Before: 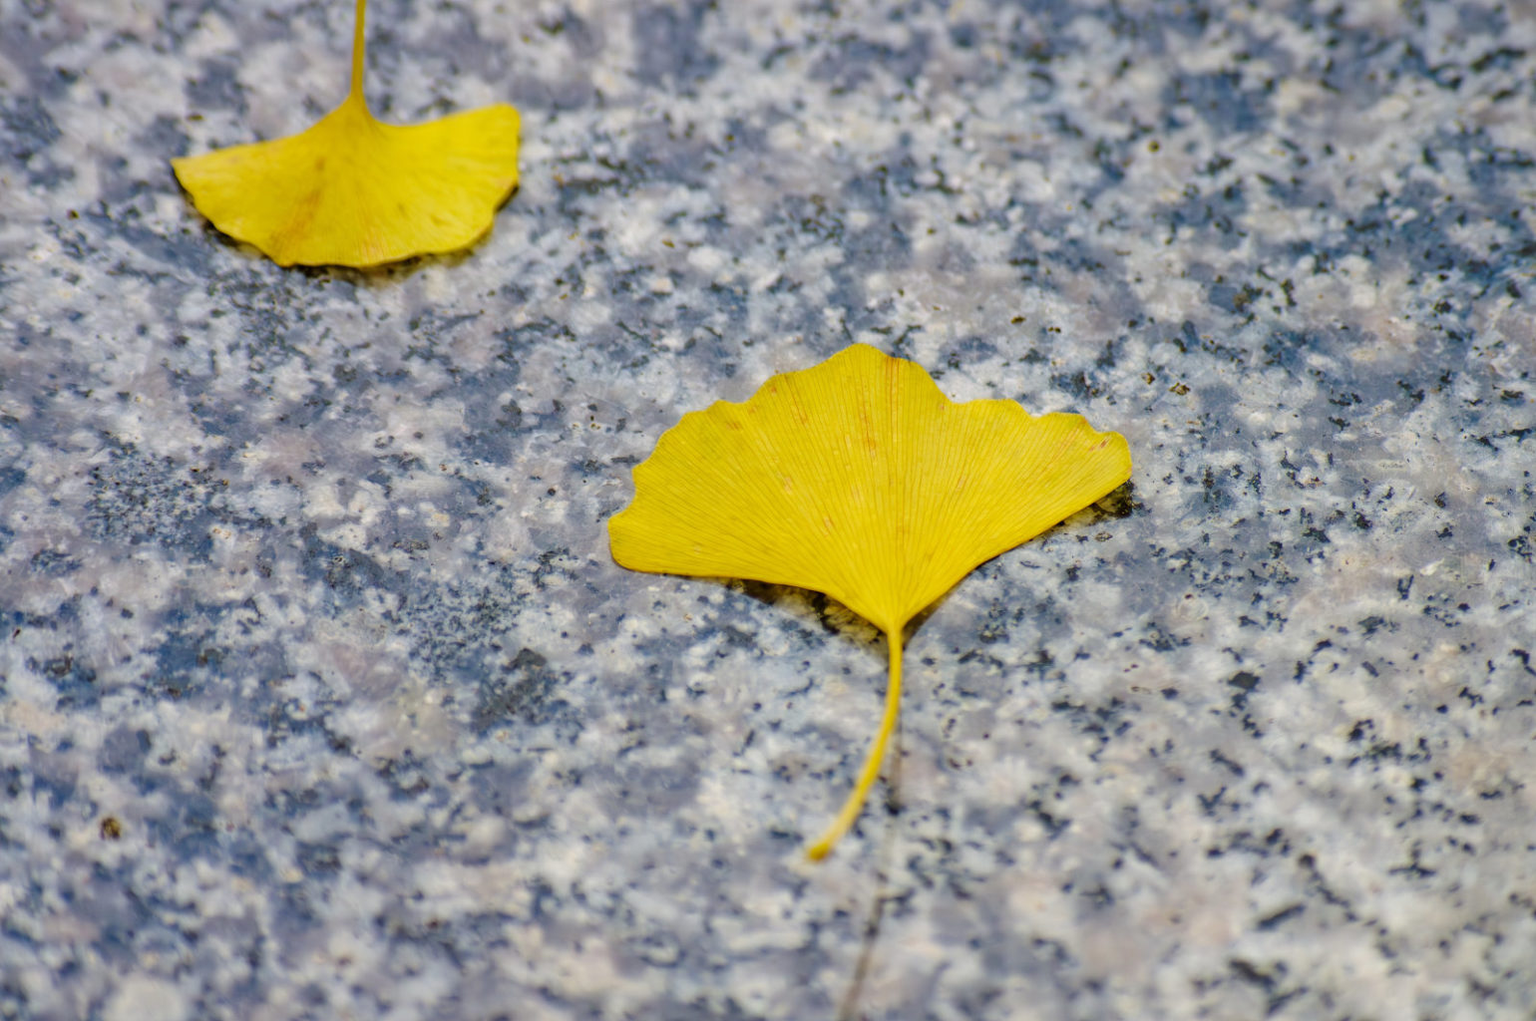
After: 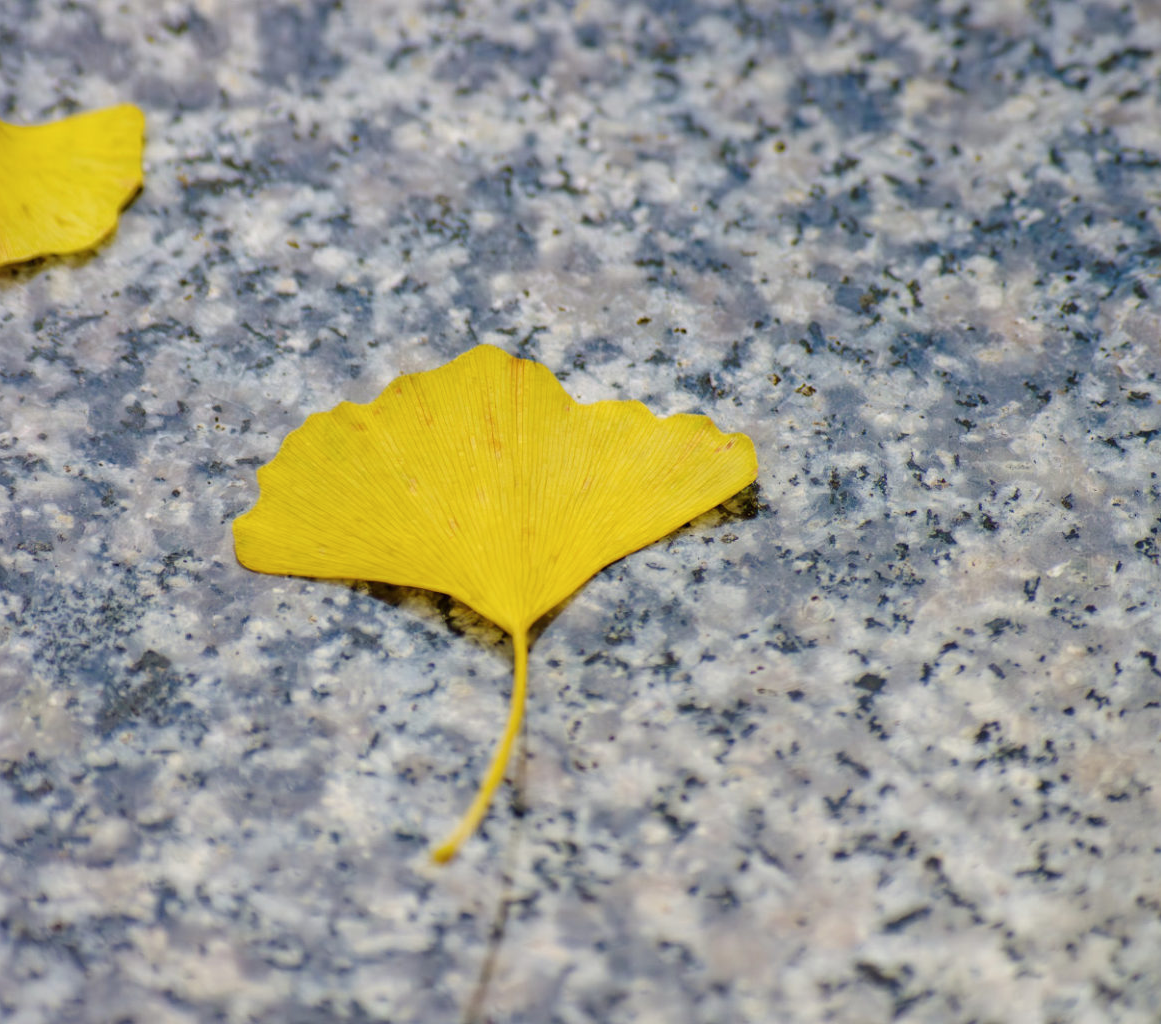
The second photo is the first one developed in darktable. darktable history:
crop and rotate: left 24.6%
contrast brightness saturation: saturation -0.04
